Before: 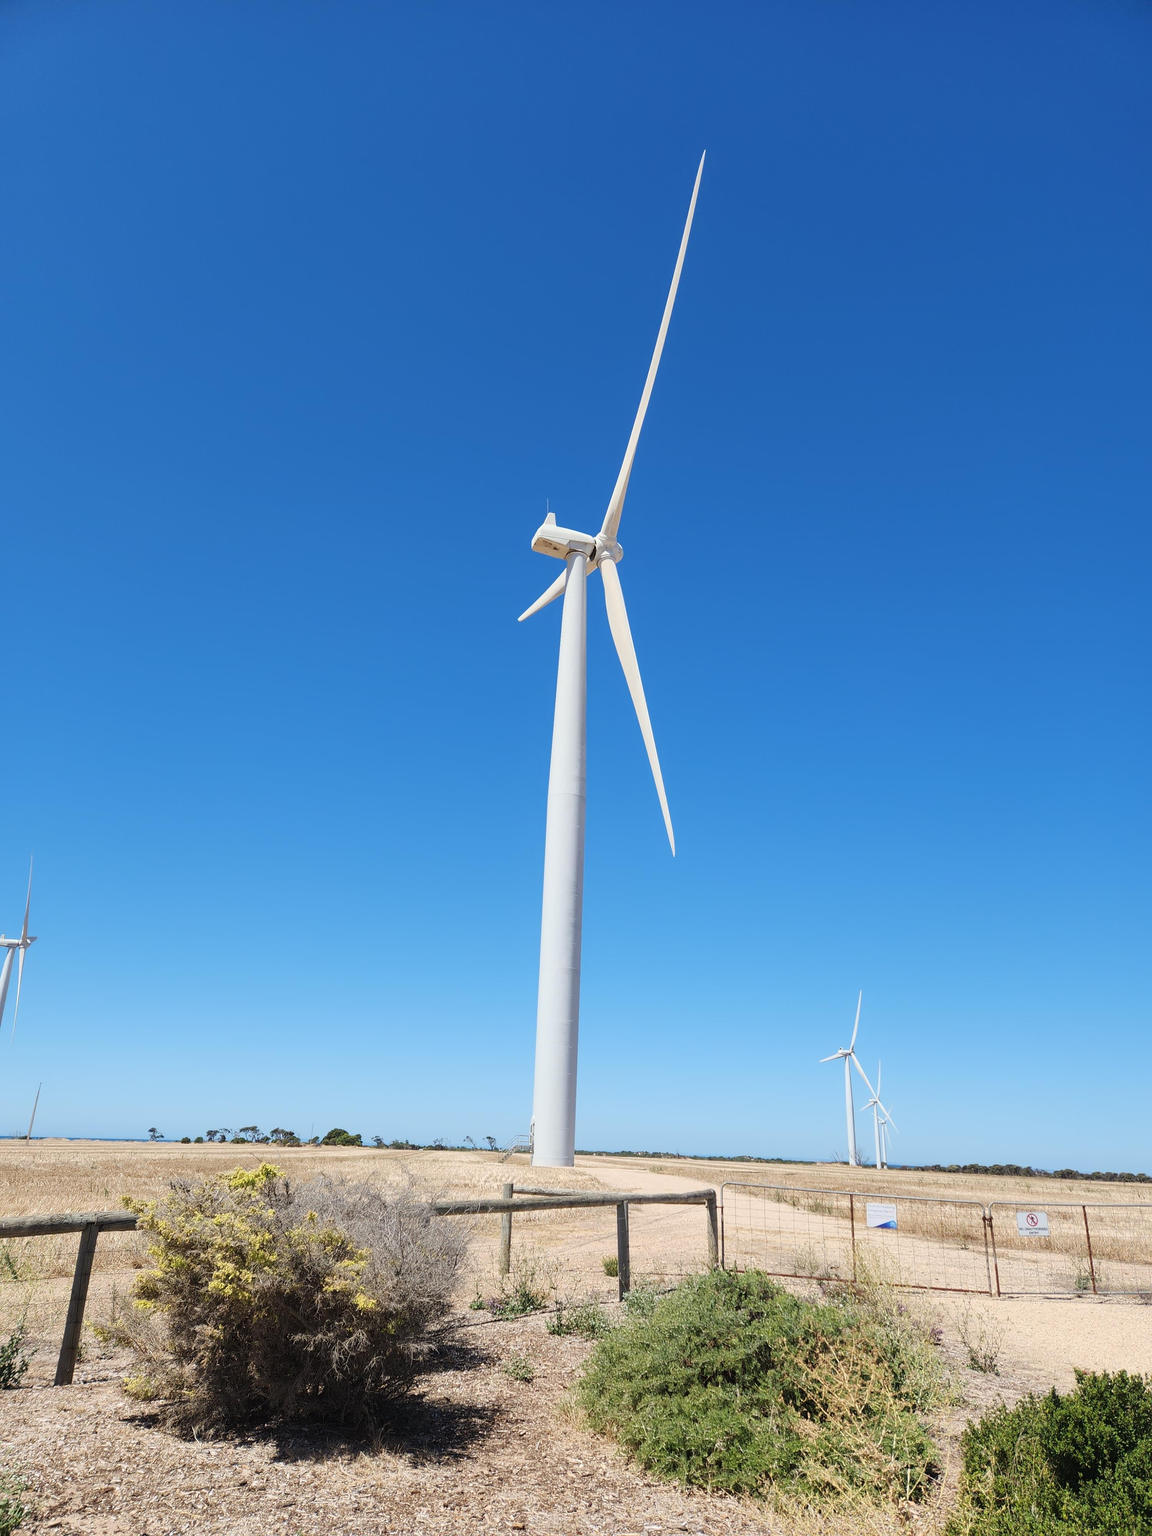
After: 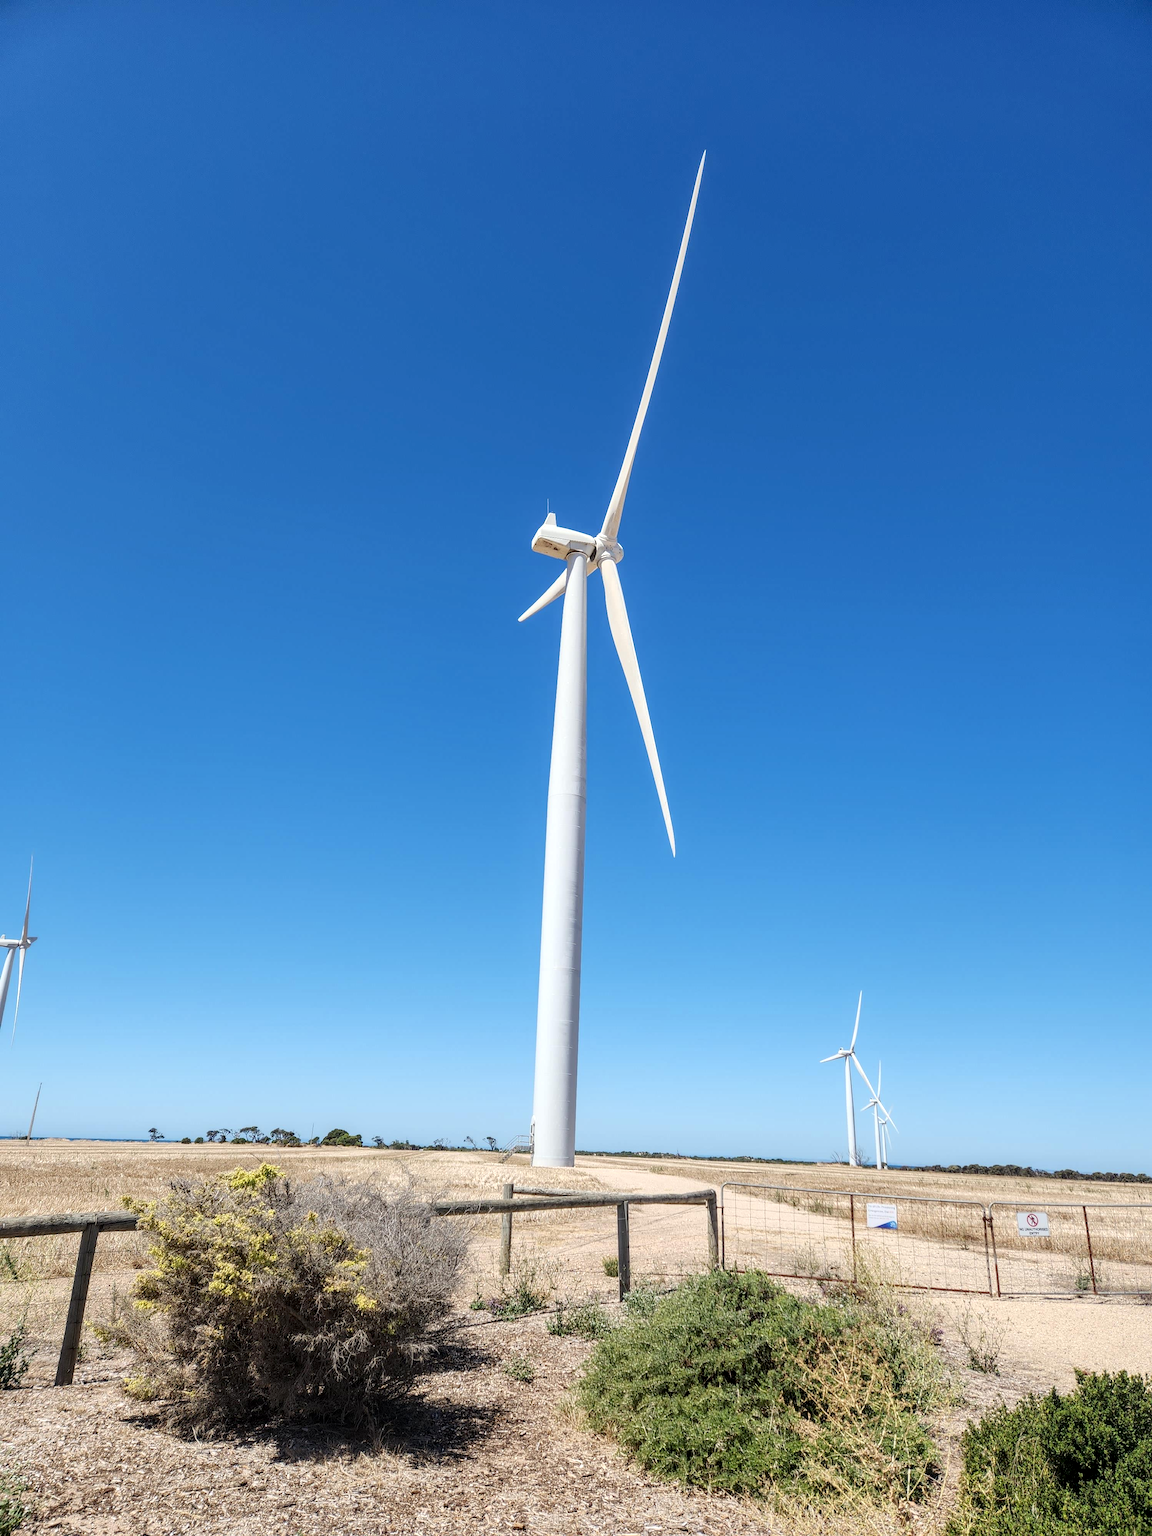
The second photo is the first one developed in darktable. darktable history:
local contrast: highlights 62%, detail 143%, midtone range 0.425
